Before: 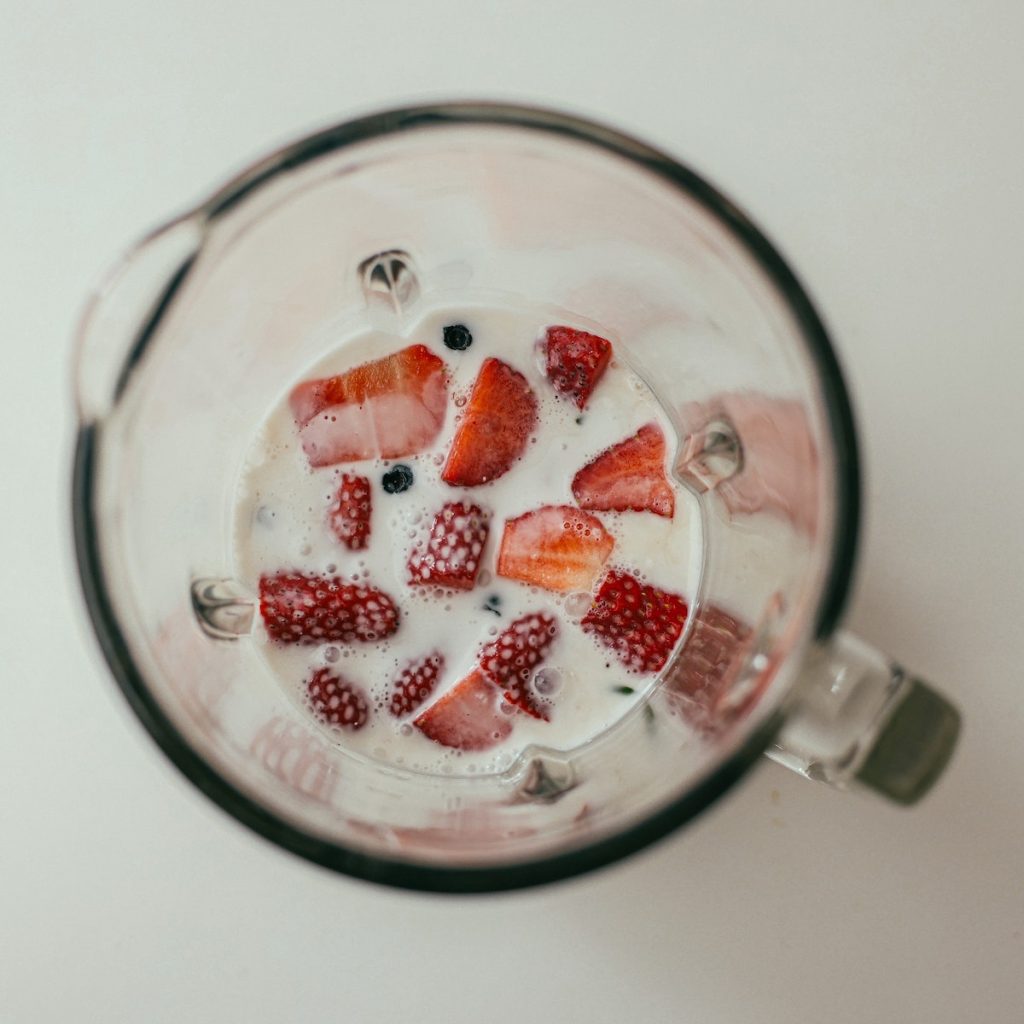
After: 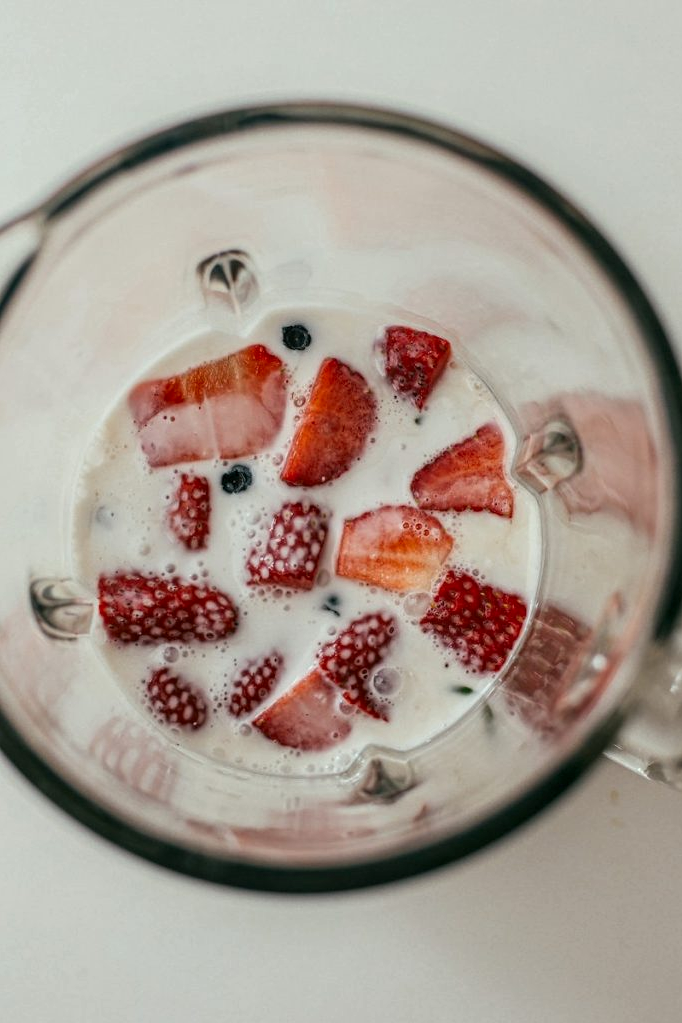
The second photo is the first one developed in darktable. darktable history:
local contrast: on, module defaults
crop and rotate: left 15.754%, right 17.579%
